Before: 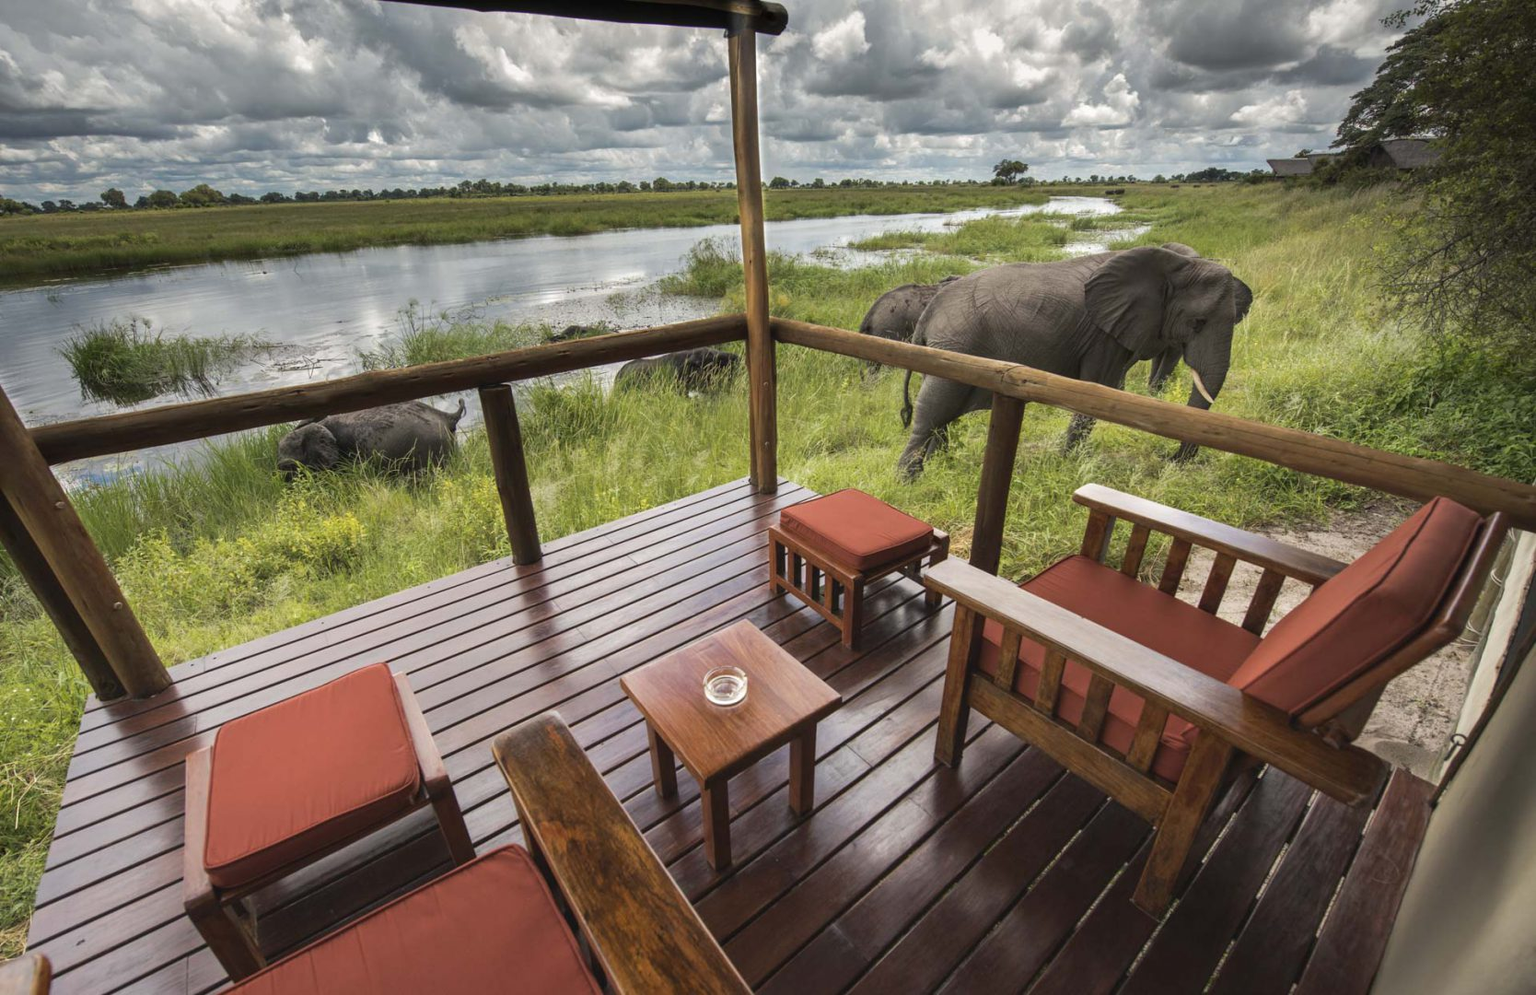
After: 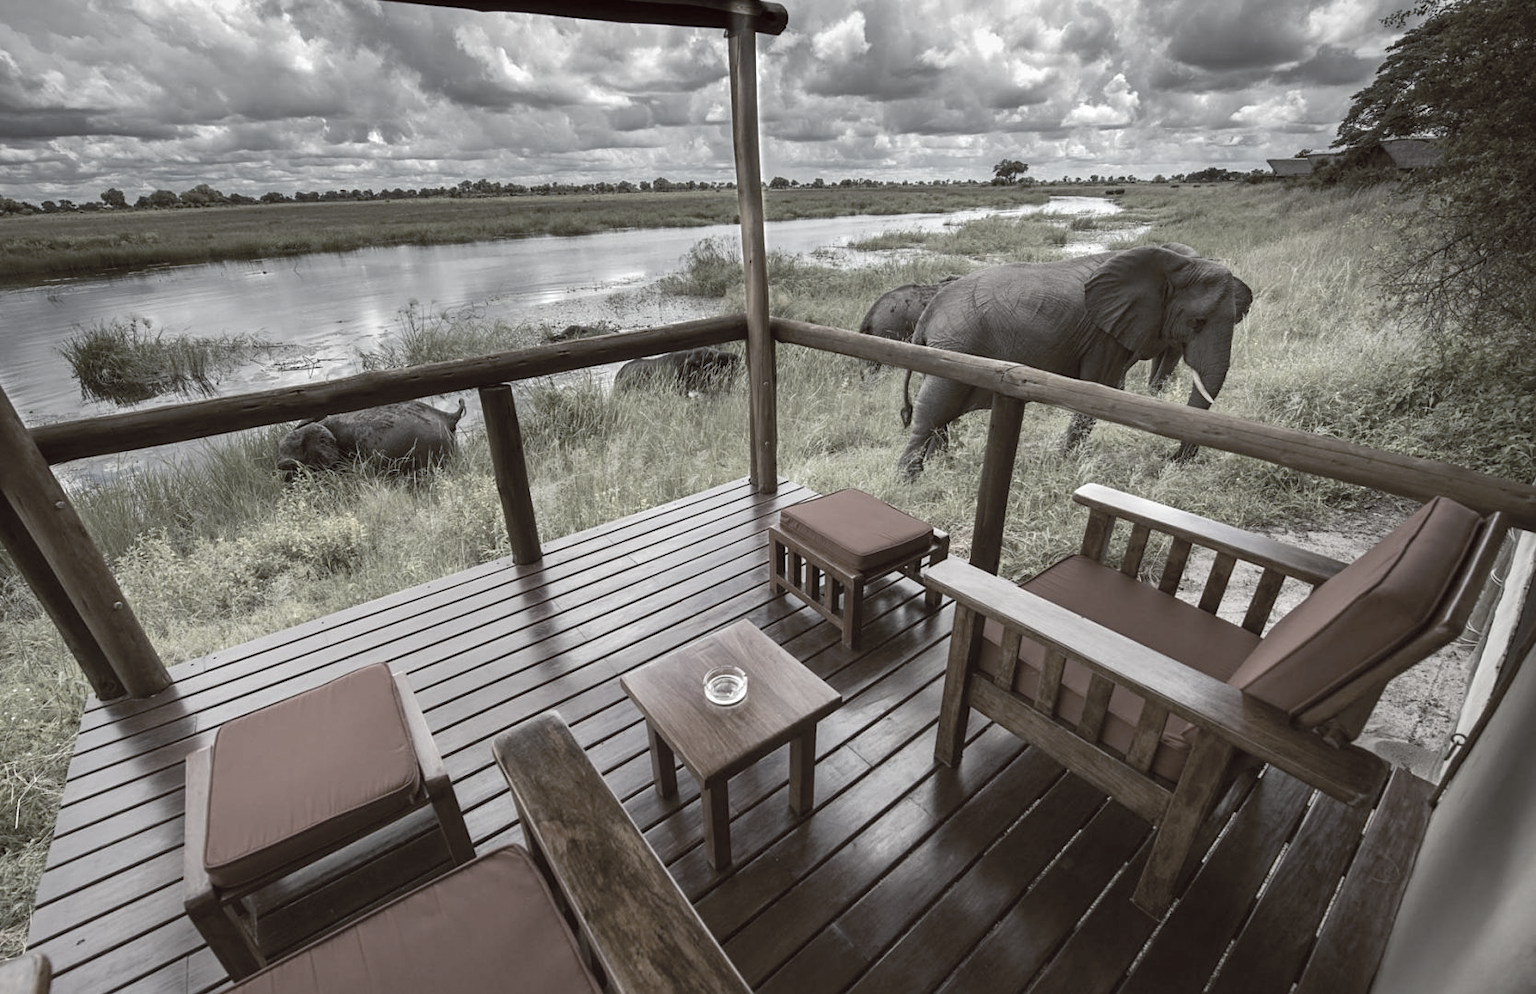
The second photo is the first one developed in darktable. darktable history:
exposure: exposure 0.078 EV, compensate highlight preservation false
color correction: saturation 0.2
sharpen: amount 0.2
color balance: lift [1, 1.015, 1.004, 0.985], gamma [1, 0.958, 0.971, 1.042], gain [1, 0.956, 0.977, 1.044]
